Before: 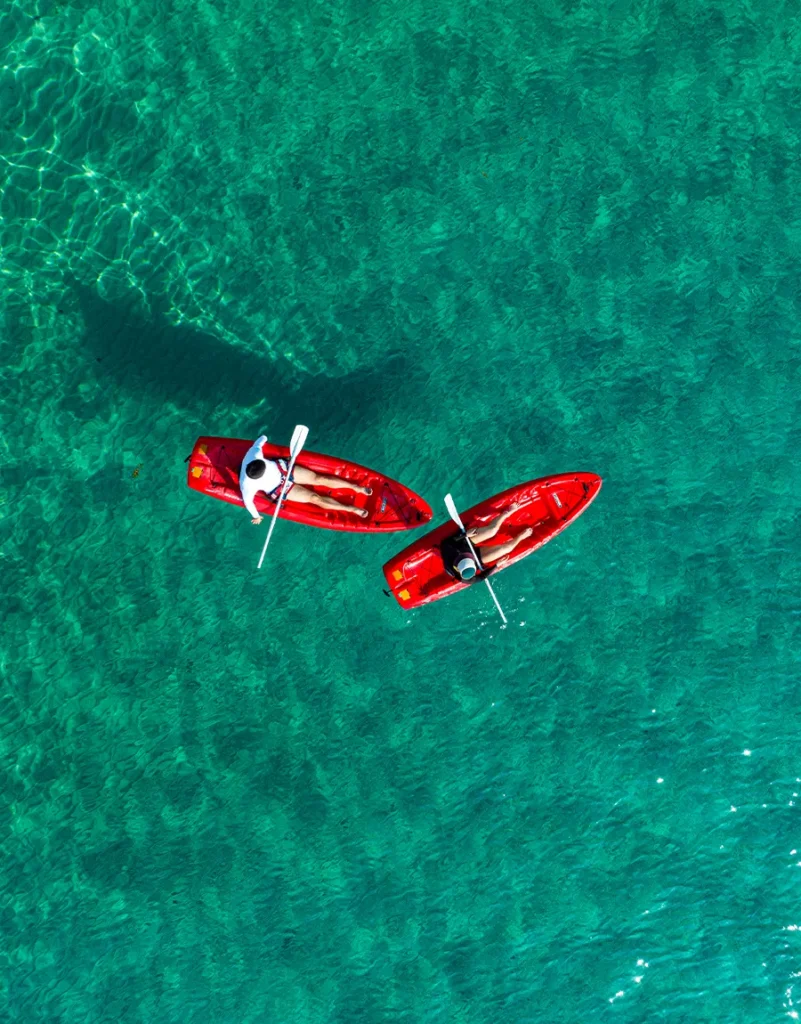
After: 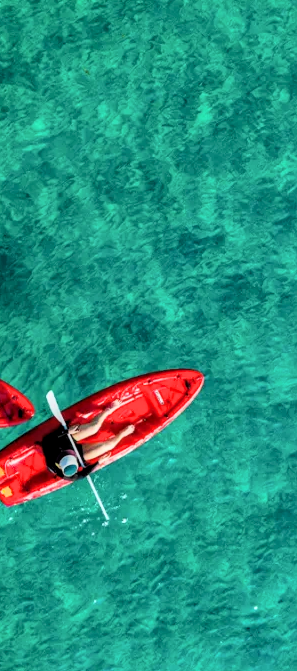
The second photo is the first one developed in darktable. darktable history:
local contrast: on, module defaults
crop and rotate: left 49.693%, top 10.141%, right 13.128%, bottom 24.246%
exposure: black level correction -0.002, exposure 0.544 EV, compensate highlight preservation false
filmic rgb: black relative exposure -7.49 EV, white relative exposure 5 EV, hardness 3.33, contrast 1.301, color science v6 (2022)
